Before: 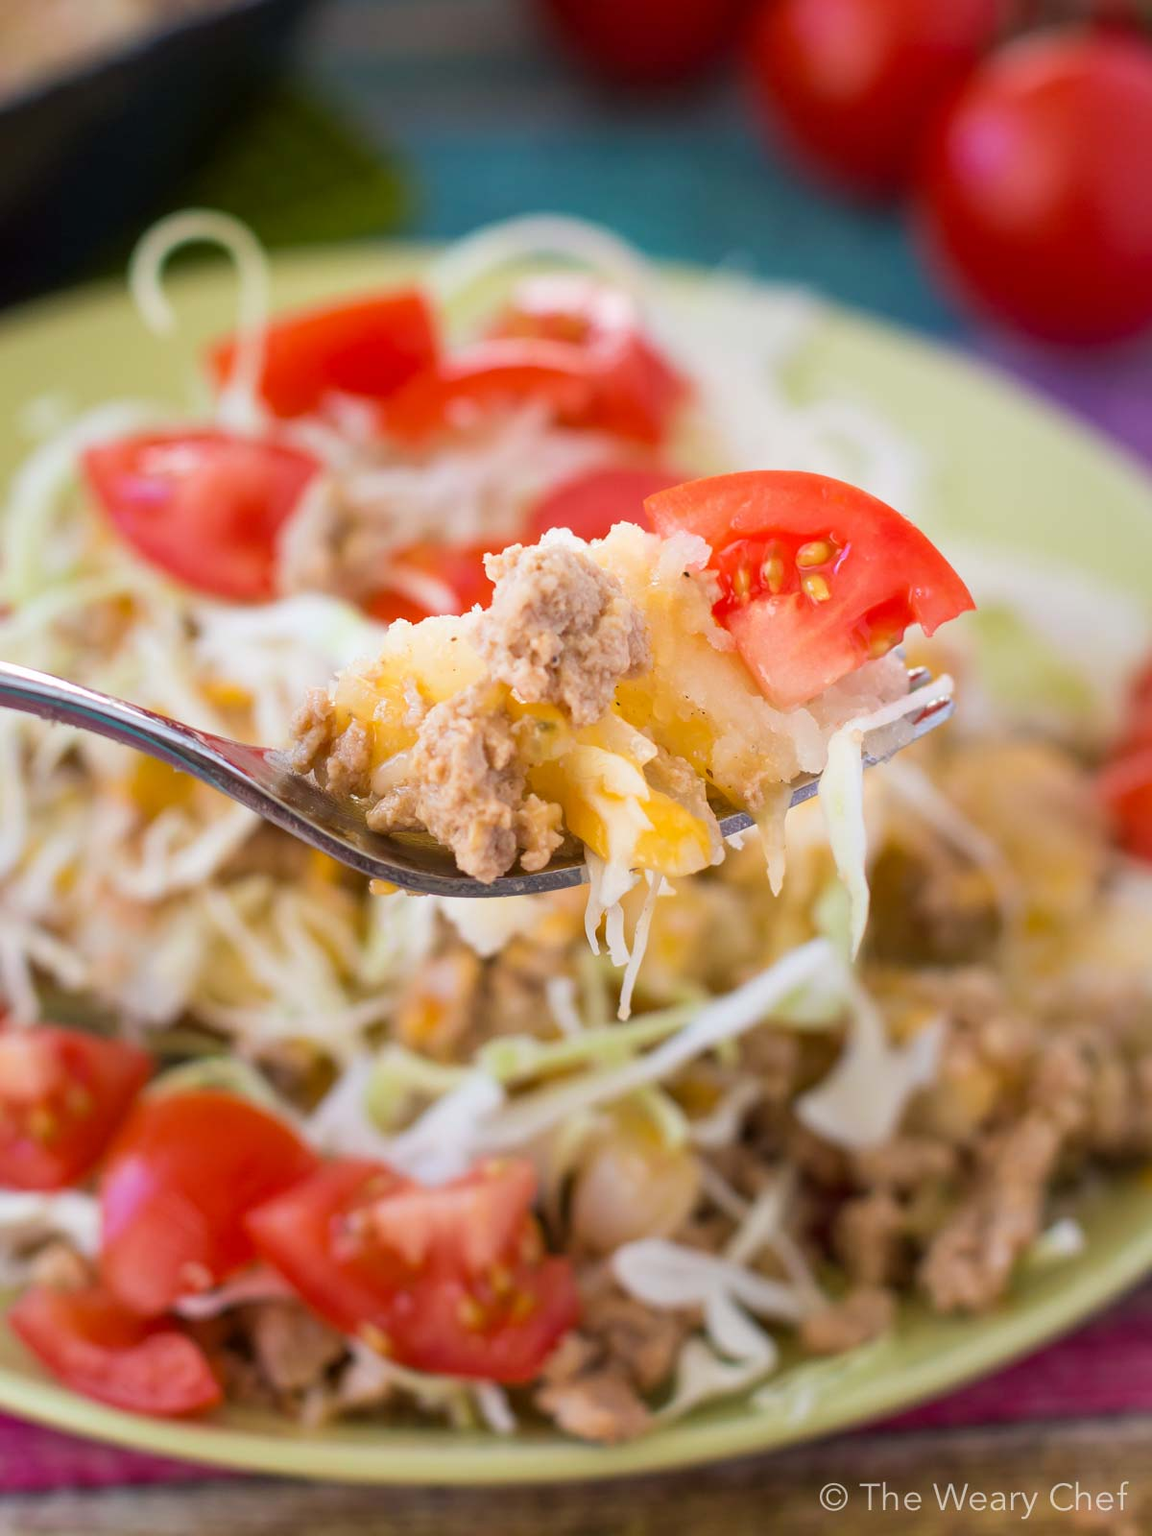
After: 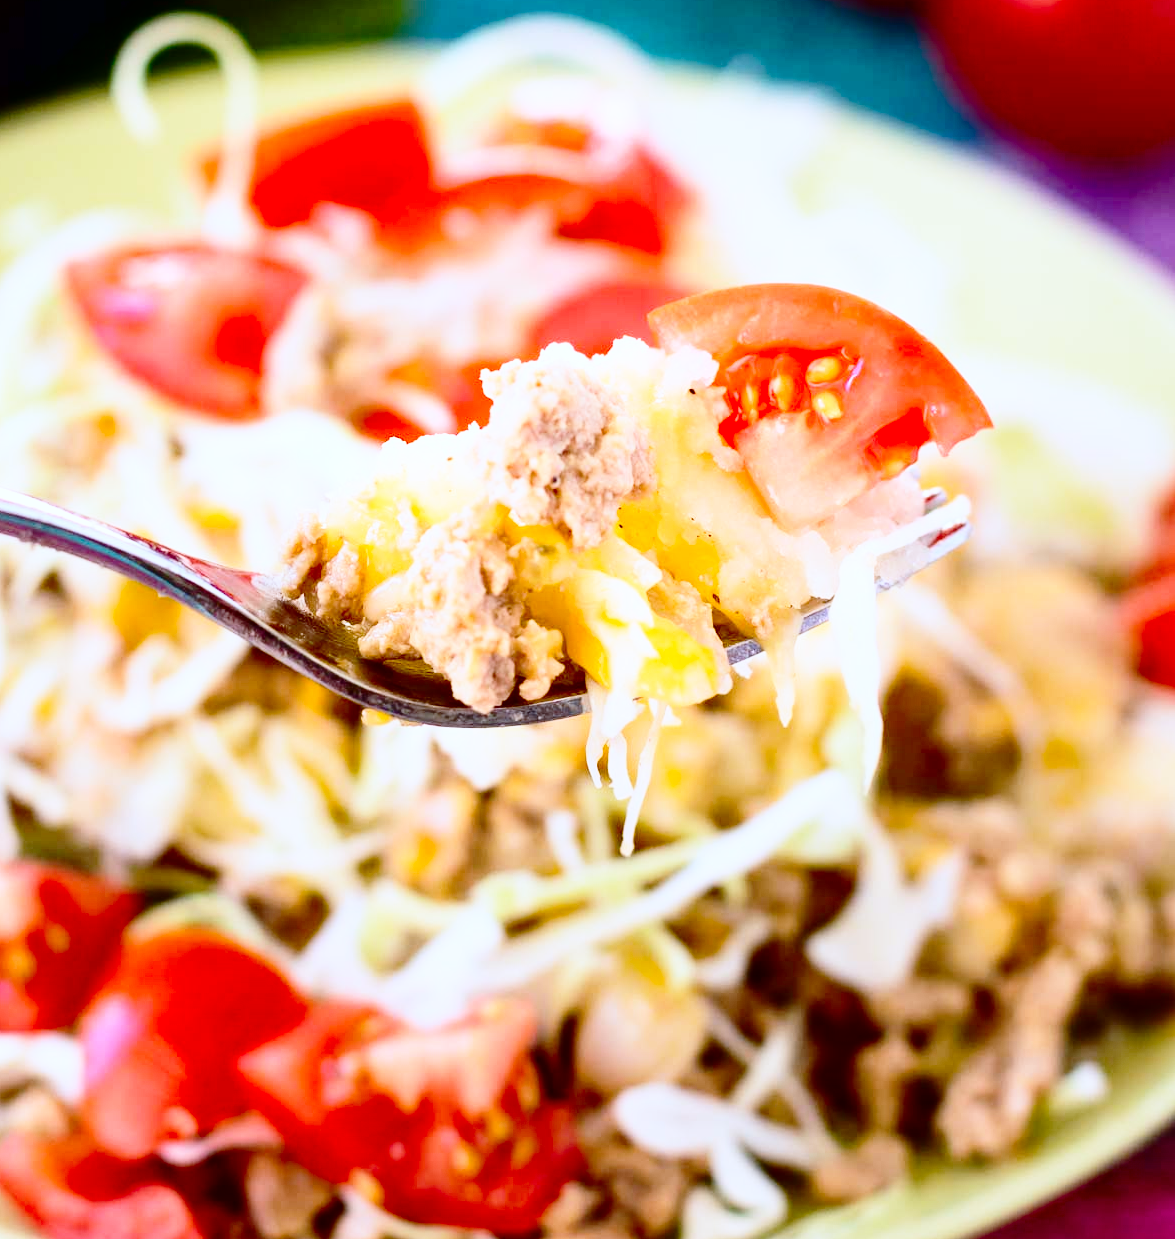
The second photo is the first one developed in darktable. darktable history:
crop and rotate: left 1.93%, top 12.959%, right 0.152%, bottom 9.551%
color correction: highlights a* -0.748, highlights b* -8.54
contrast brightness saturation: contrast 0.236, brightness -0.243, saturation 0.15
base curve: curves: ch0 [(0, 0) (0.032, 0.037) (0.105, 0.228) (0.435, 0.76) (0.856, 0.983) (1, 1)], preserve colors none
